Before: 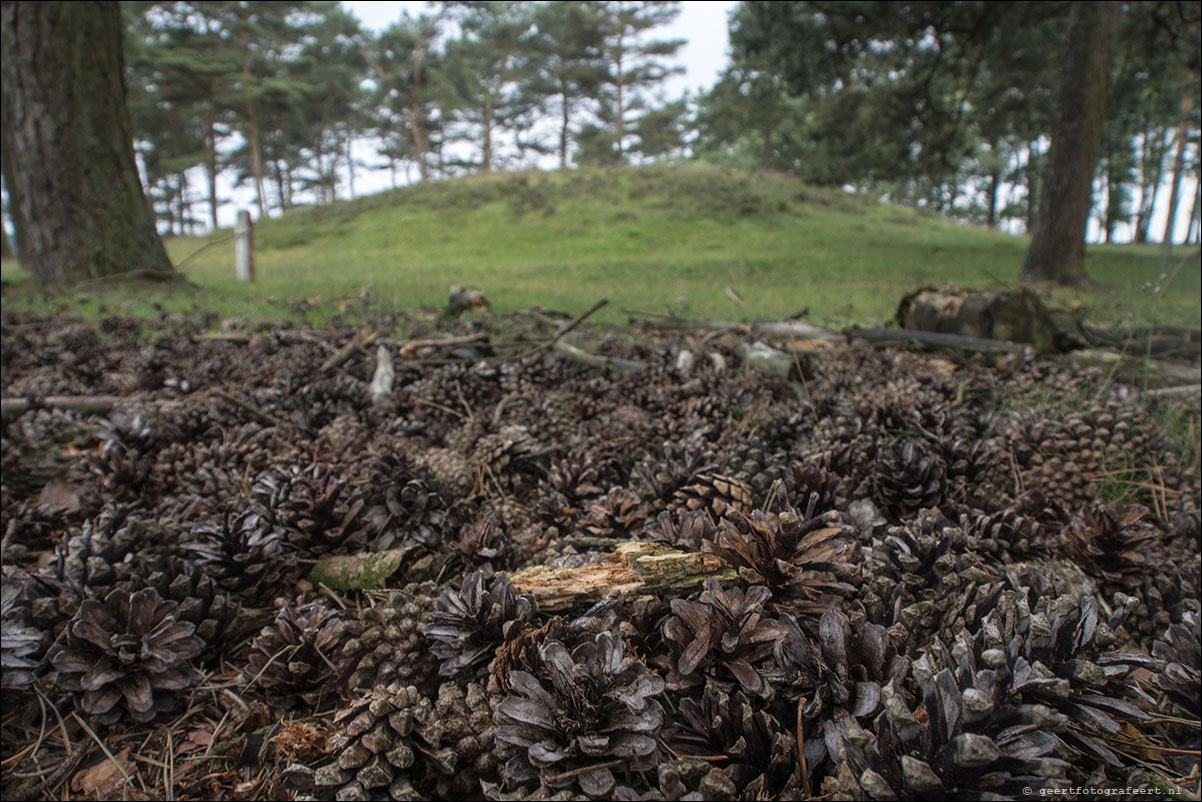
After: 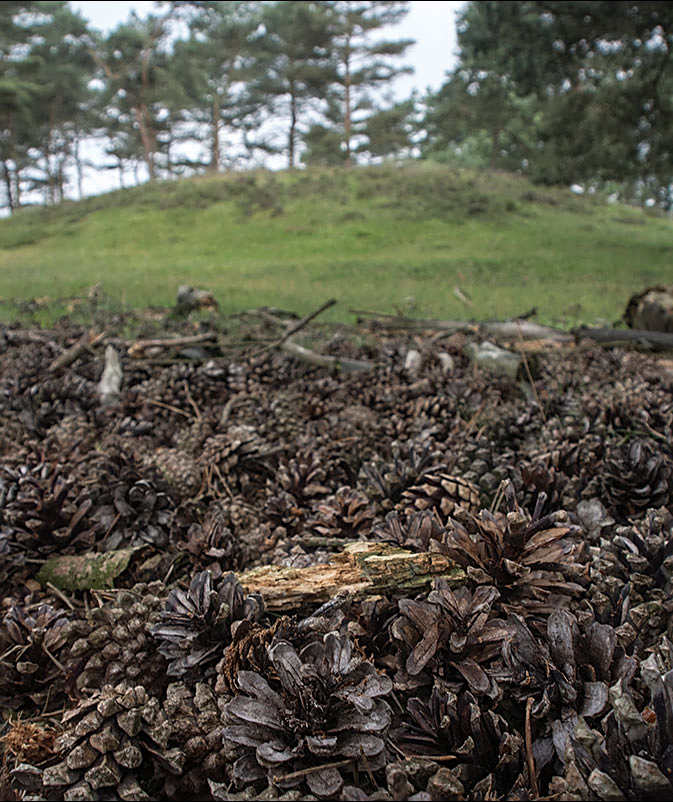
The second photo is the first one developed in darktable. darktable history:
crop and rotate: left 22.701%, right 21.296%
sharpen: on, module defaults
